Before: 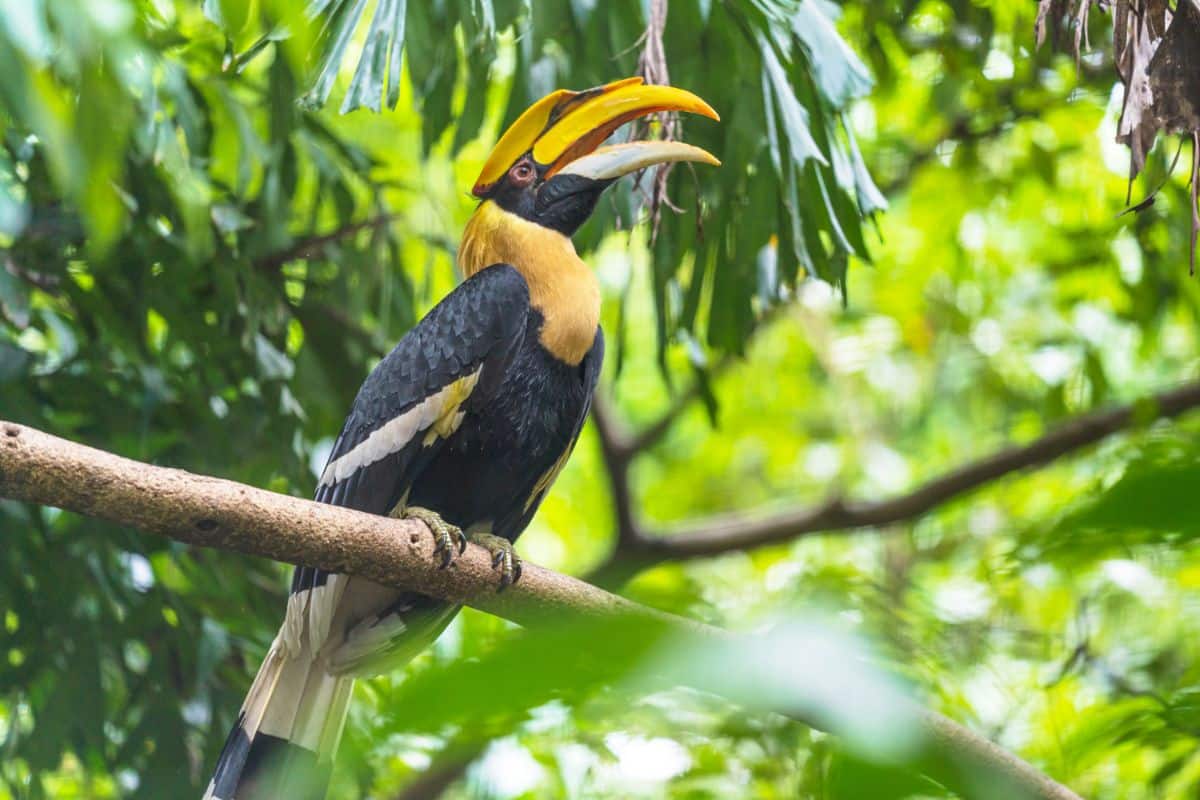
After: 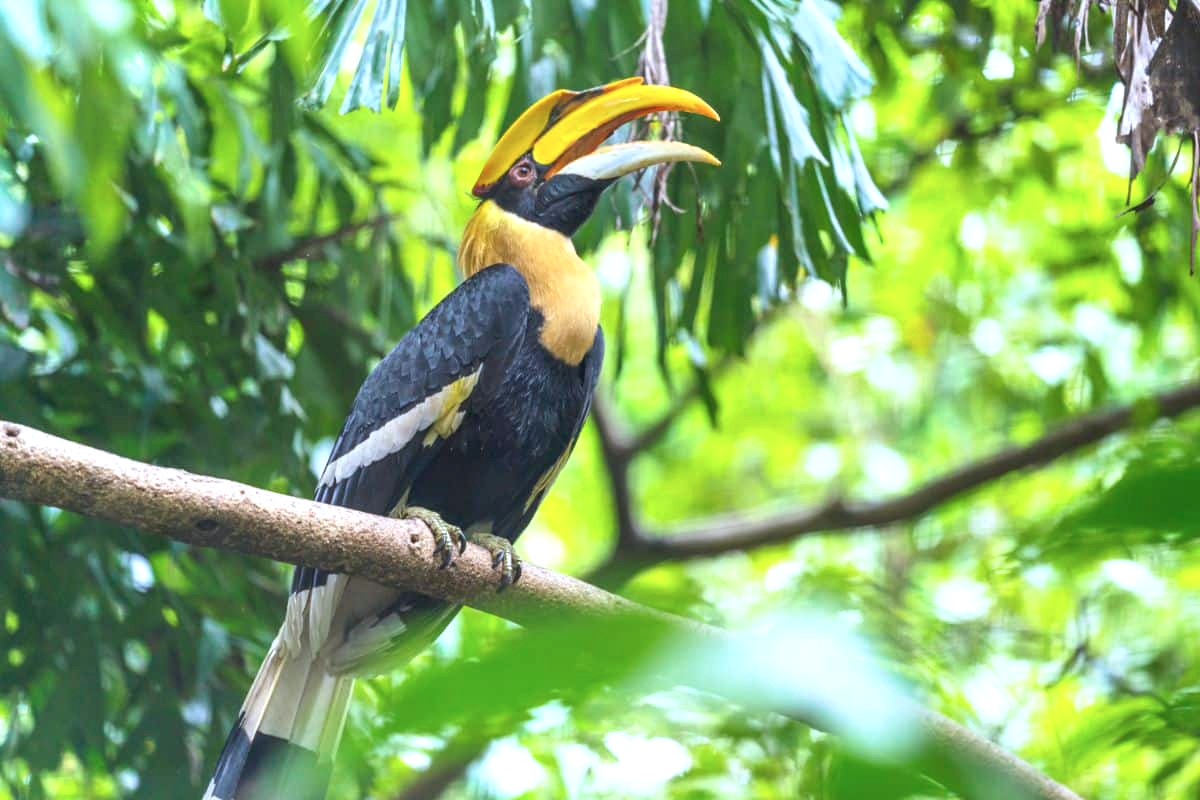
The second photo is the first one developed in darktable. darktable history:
exposure: exposure 0.376 EV, compensate highlight preservation false
color calibration: x 0.37, y 0.382, temperature 4309.16 K
